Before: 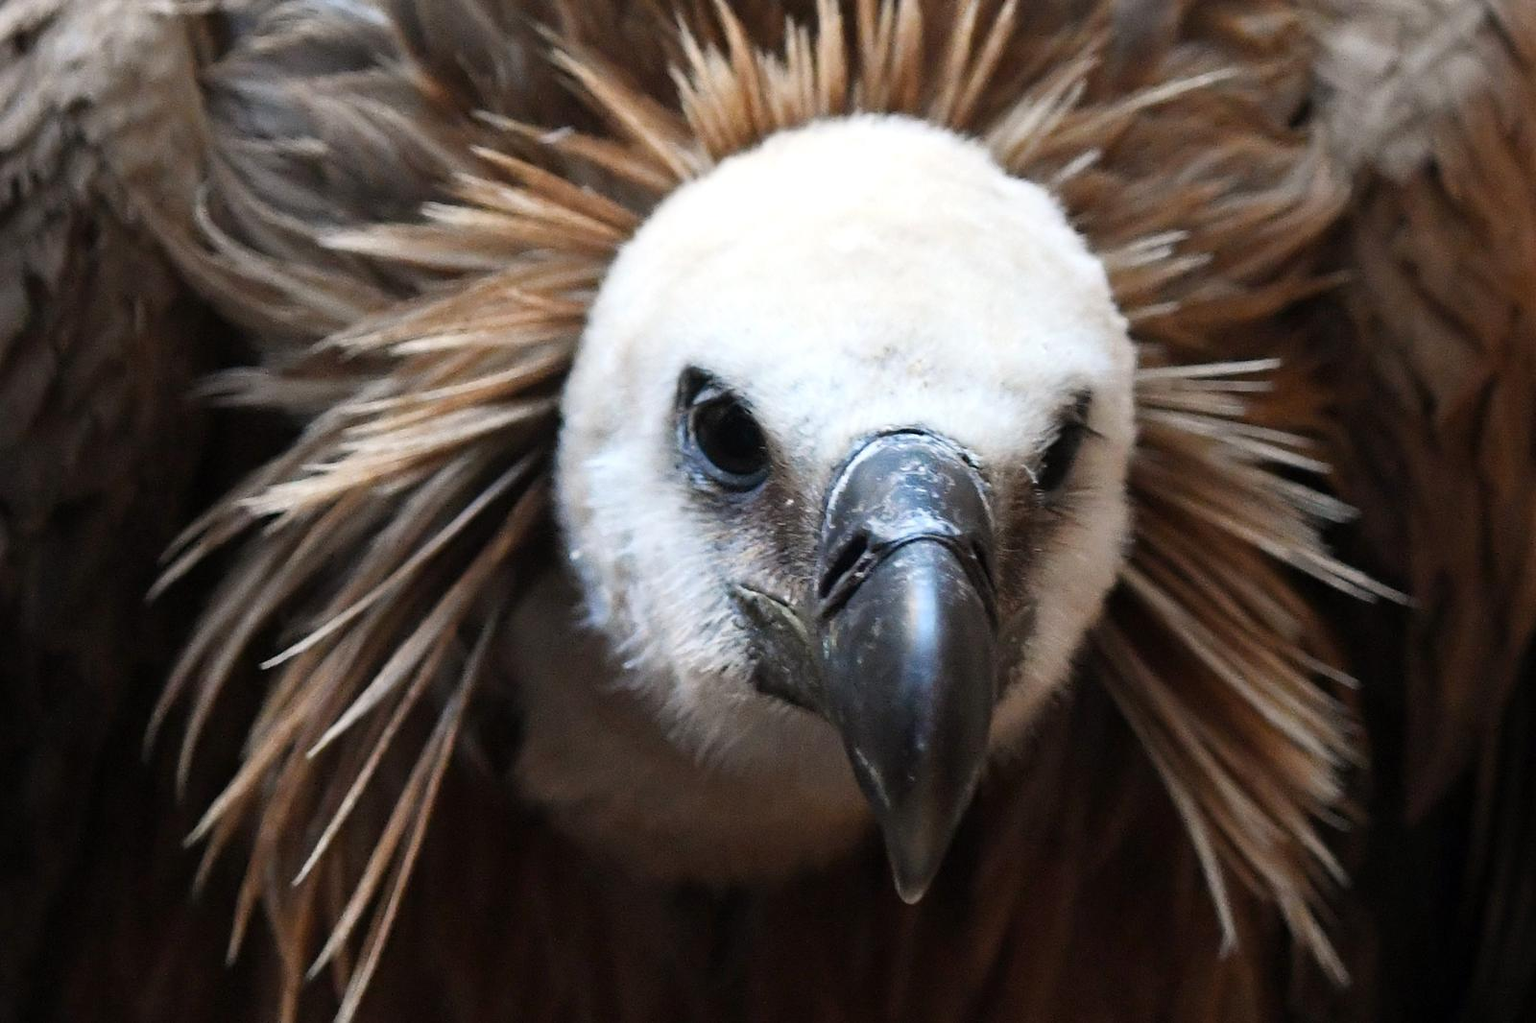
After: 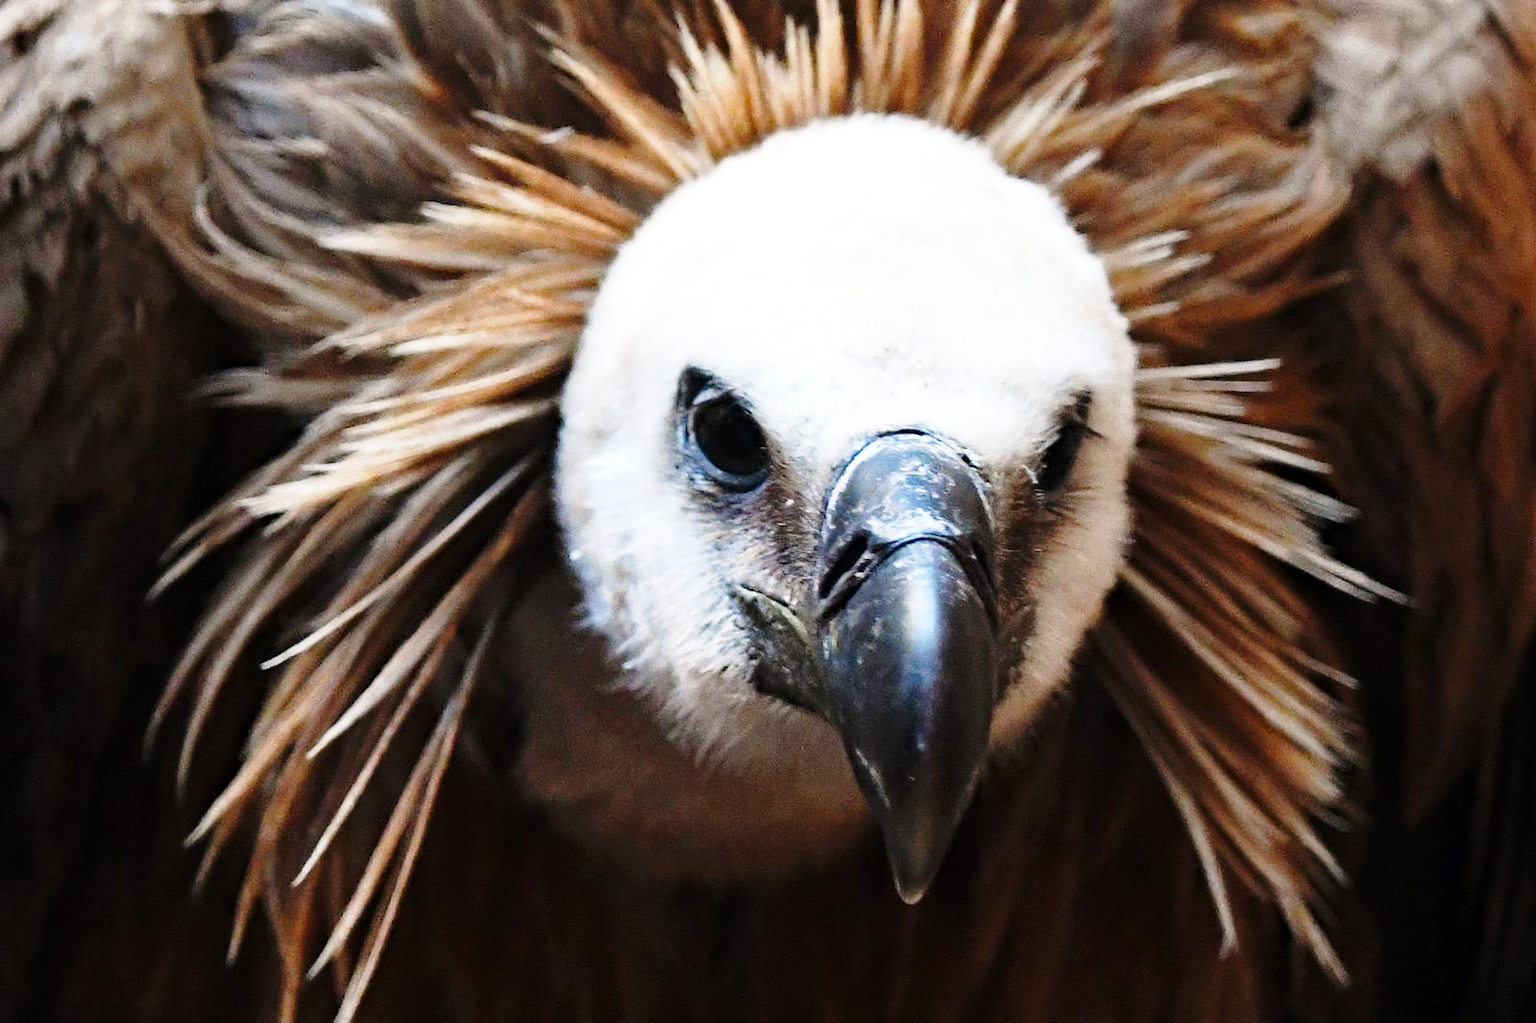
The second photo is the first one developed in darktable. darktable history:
tone equalizer: edges refinement/feathering 500, mask exposure compensation -1.57 EV, preserve details no
base curve: curves: ch0 [(0, 0) (0.028, 0.03) (0.121, 0.232) (0.46, 0.748) (0.859, 0.968) (1, 1)], preserve colors none
haze removal: compatibility mode true, adaptive false
